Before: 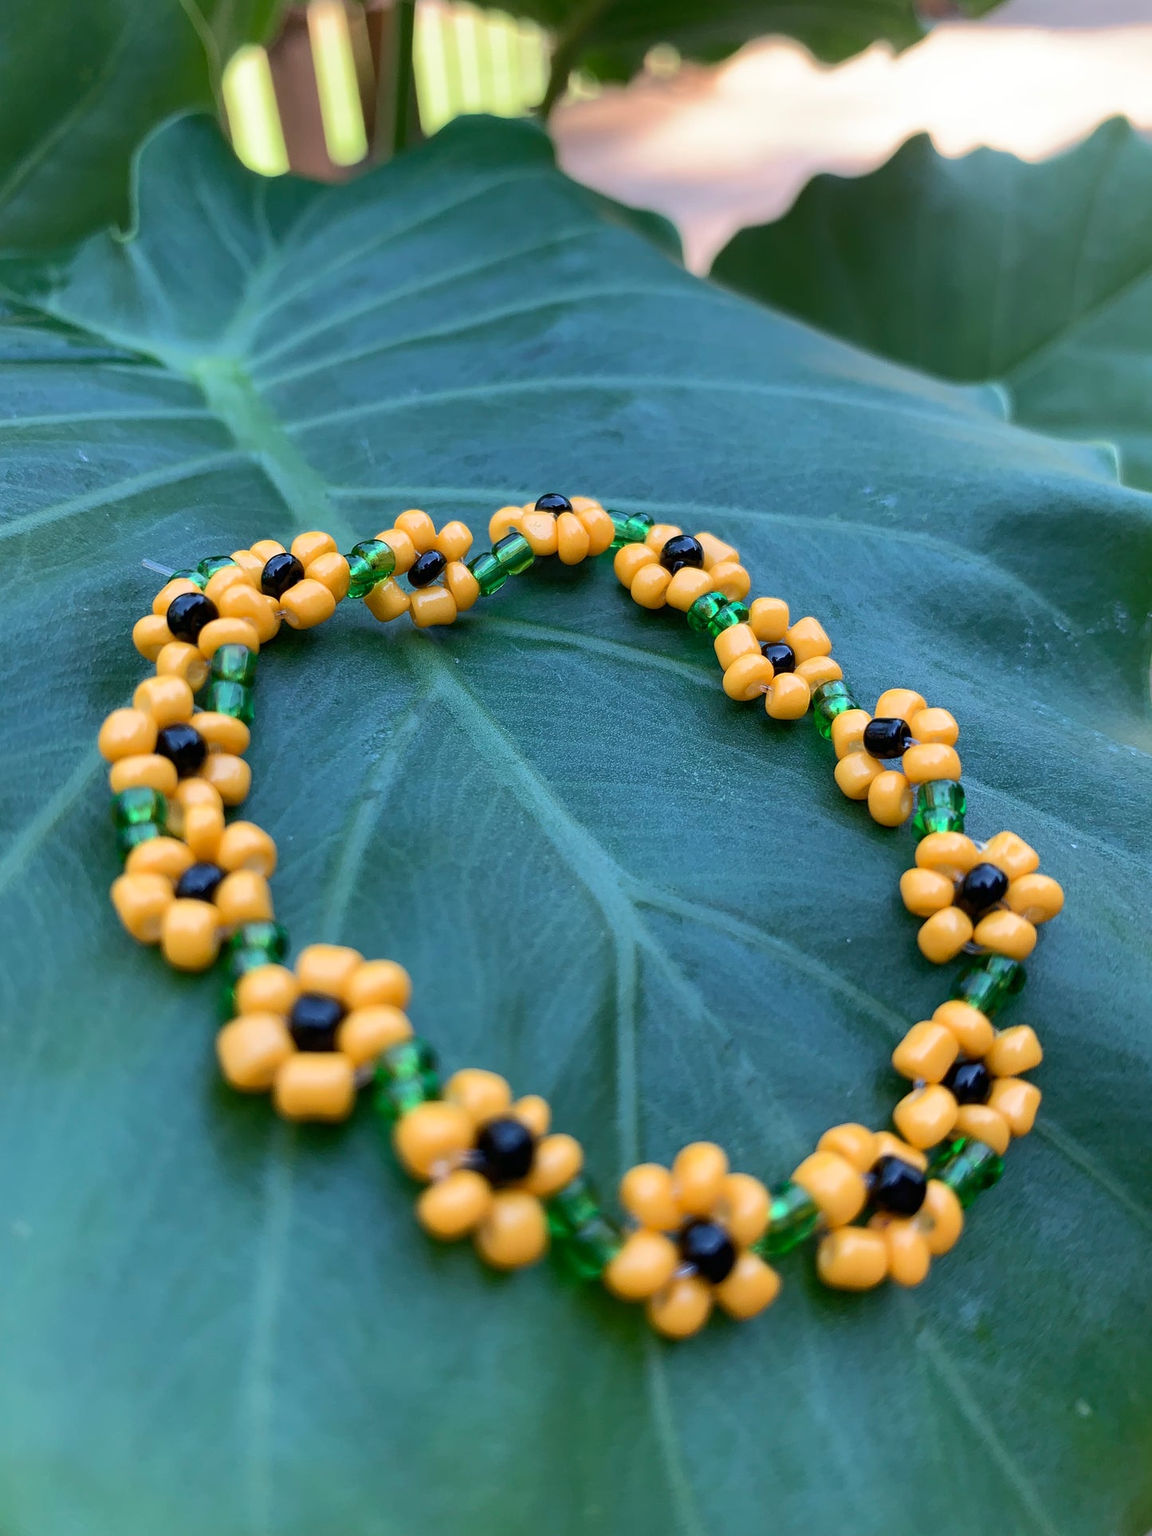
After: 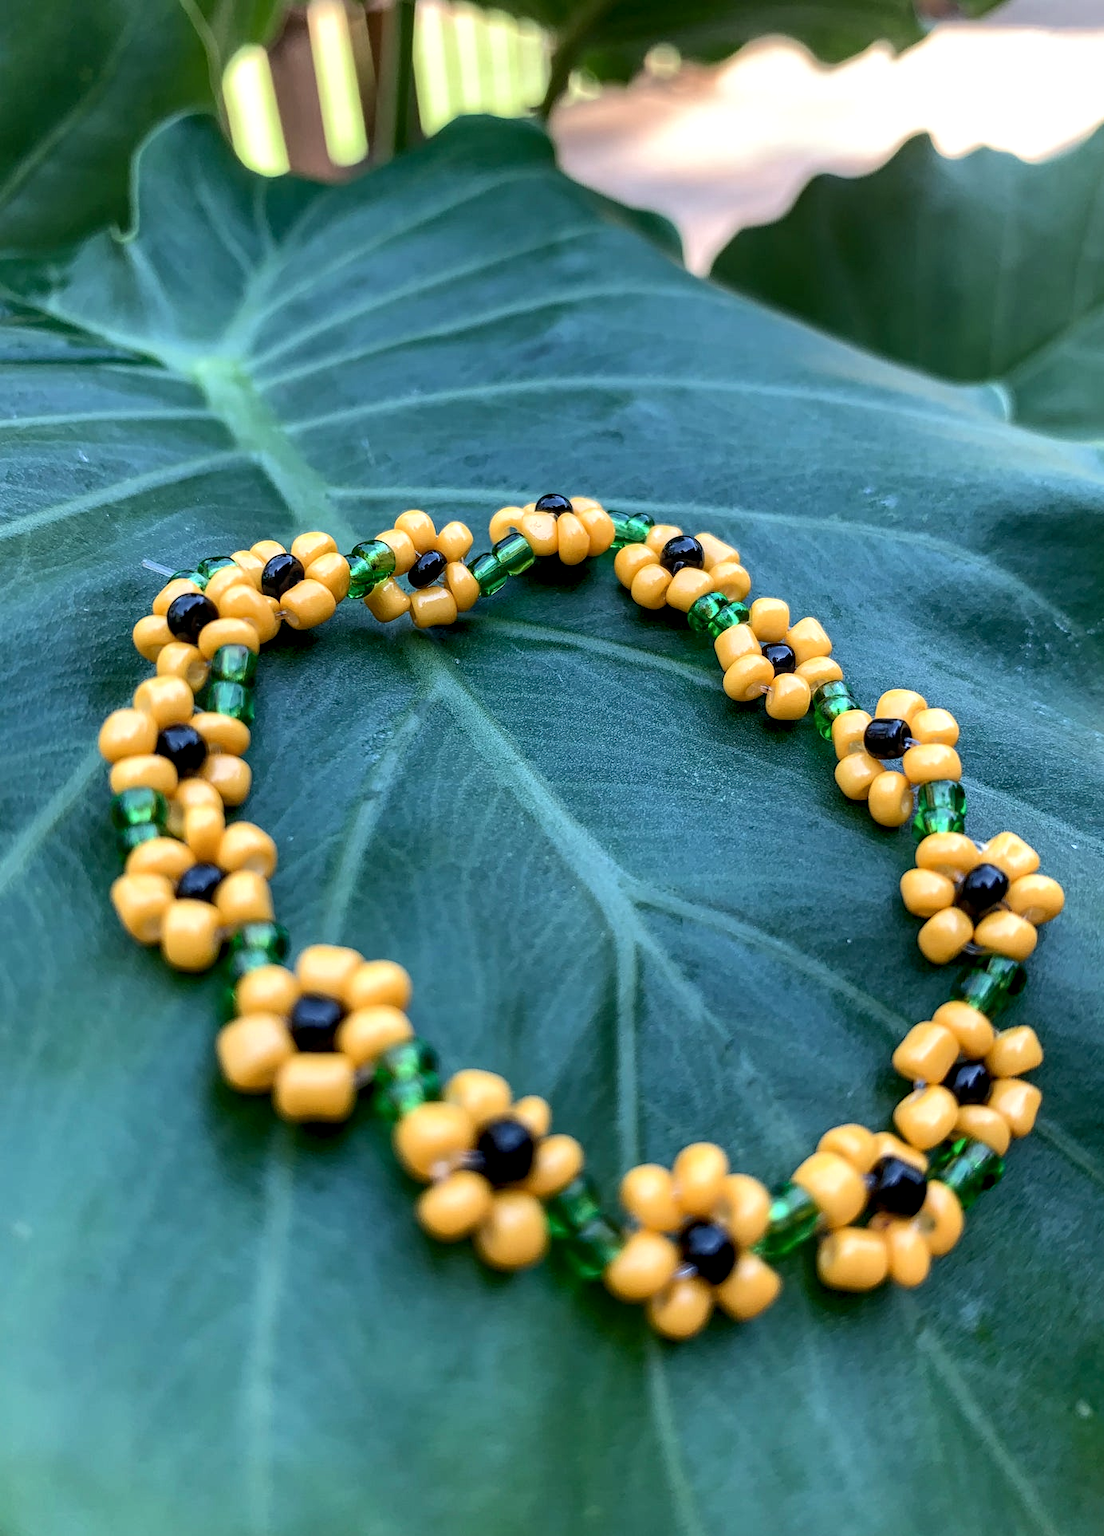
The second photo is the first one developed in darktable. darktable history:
local contrast: highlights 60%, shadows 60%, detail 160%
crop: right 4.126%, bottom 0.031%
white balance: red 0.978, blue 0.999
